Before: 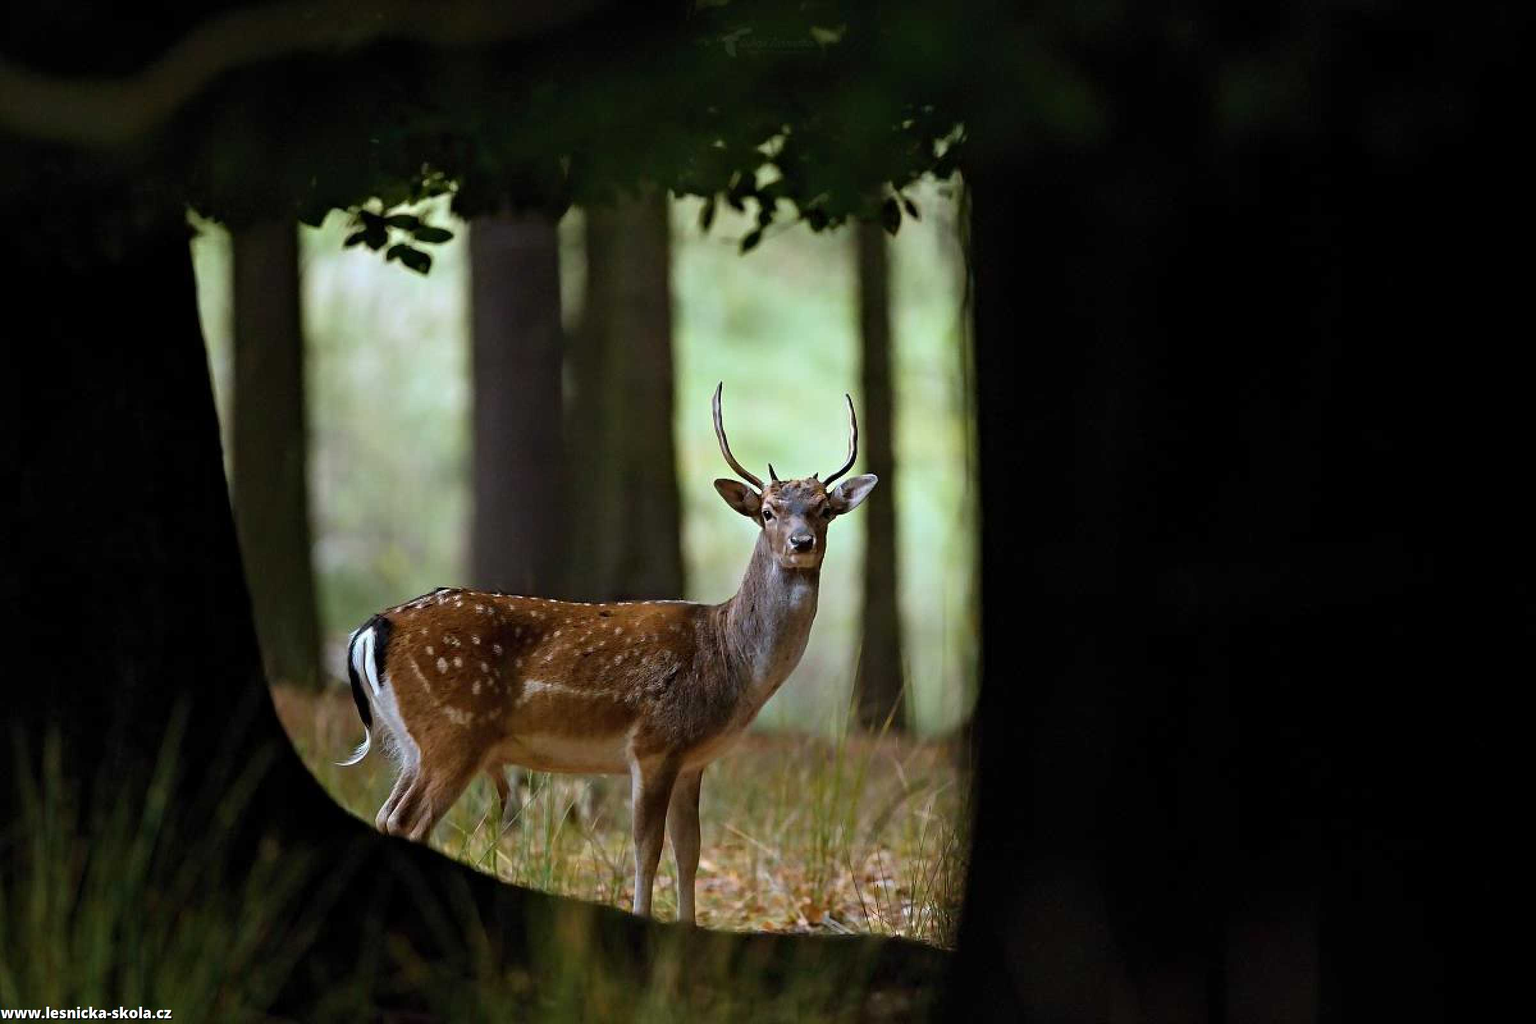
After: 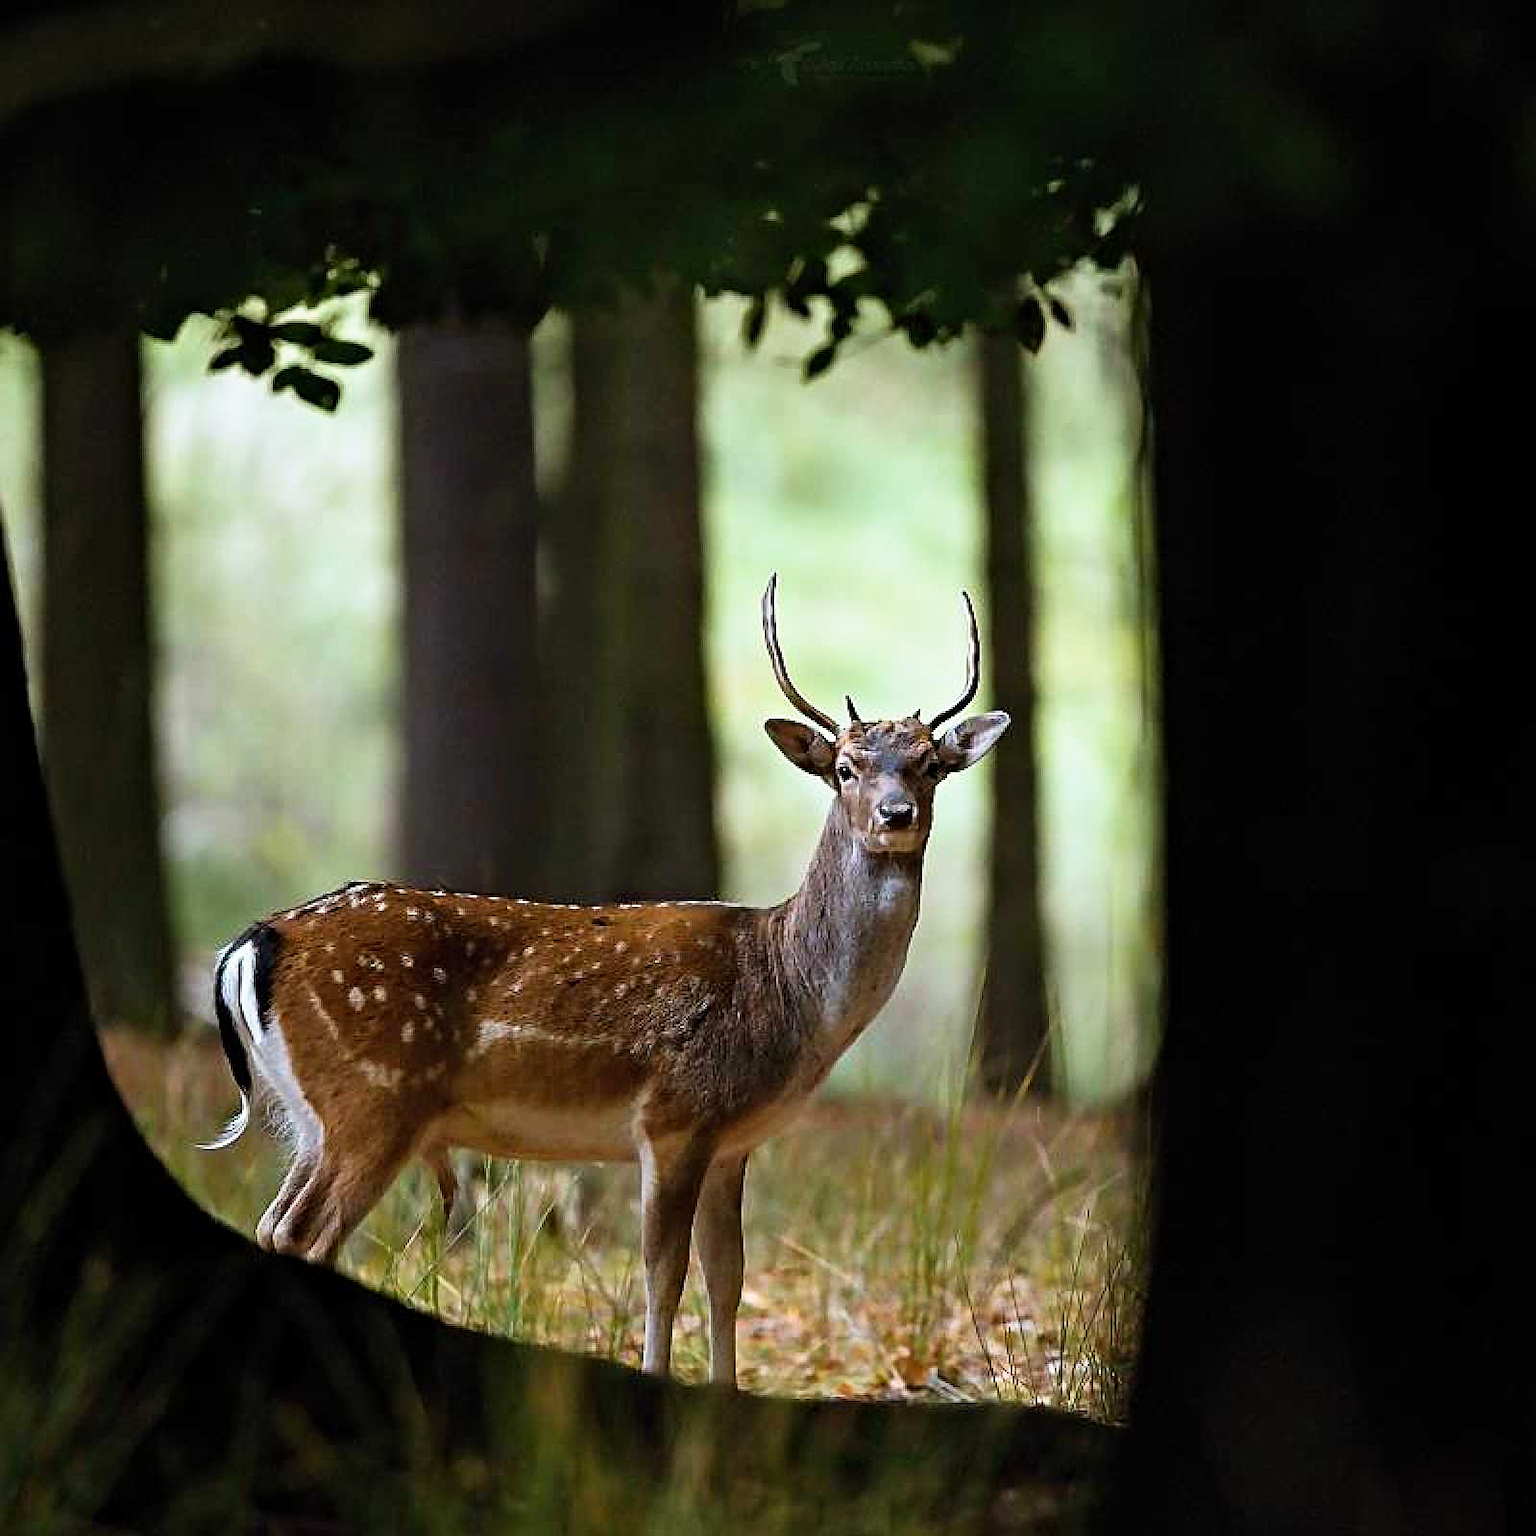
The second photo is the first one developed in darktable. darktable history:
sharpen: on, module defaults
tone equalizer: edges refinement/feathering 500, mask exposure compensation -1.57 EV, preserve details no
crop and rotate: left 13.368%, right 19.99%
tone curve: curves: ch0 [(0, 0) (0.051, 0.047) (0.102, 0.099) (0.236, 0.249) (0.429, 0.473) (0.67, 0.755) (0.875, 0.948) (1, 0.985)]; ch1 [(0, 0) (0.339, 0.298) (0.402, 0.363) (0.453, 0.413) (0.485, 0.469) (0.494, 0.493) (0.504, 0.502) (0.515, 0.526) (0.563, 0.591) (0.597, 0.639) (0.834, 0.888) (1, 1)]; ch2 [(0, 0) (0.362, 0.353) (0.425, 0.439) (0.501, 0.501) (0.537, 0.538) (0.58, 0.59) (0.642, 0.669) (0.773, 0.856) (1, 1)], preserve colors none
